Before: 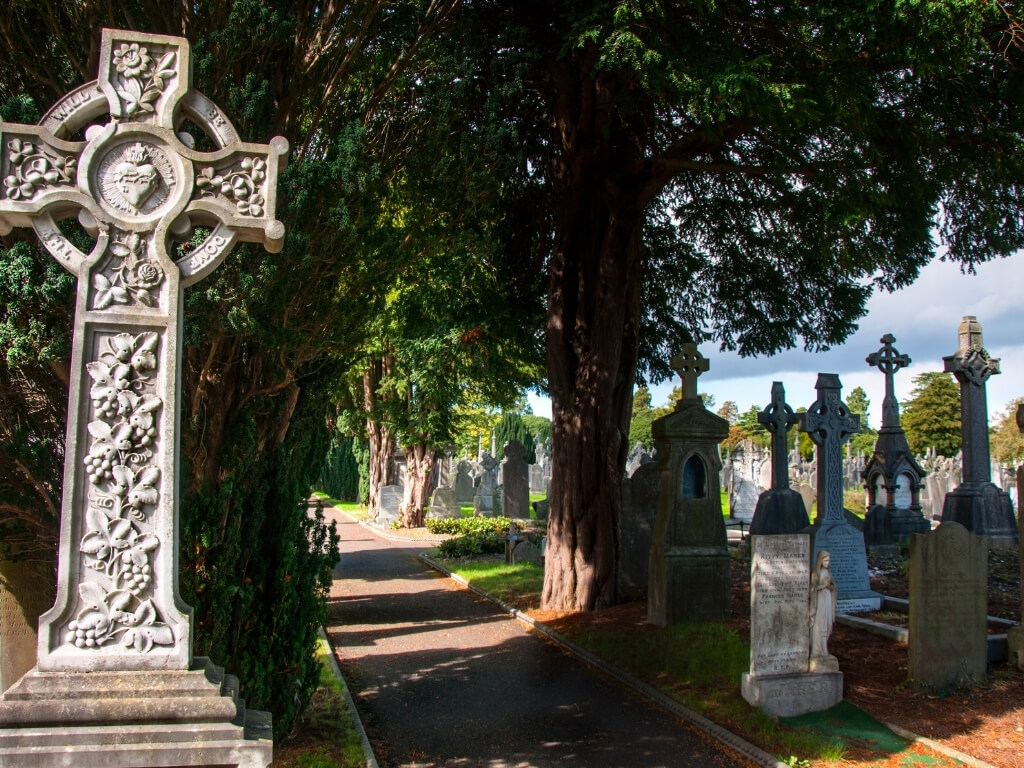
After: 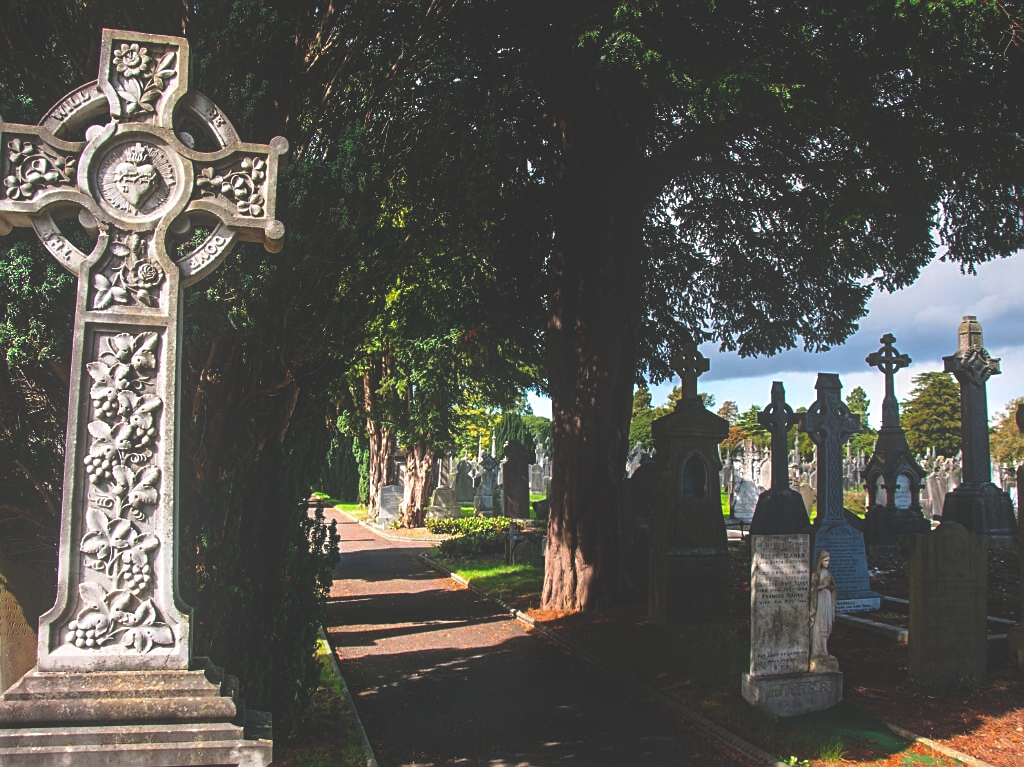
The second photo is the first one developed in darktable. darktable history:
bloom: size 13.65%, threshold 98.39%, strength 4.82%
rgb curve: curves: ch0 [(0, 0.186) (0.314, 0.284) (0.775, 0.708) (1, 1)], compensate middle gray true, preserve colors none
sharpen: radius 1.967
crop: bottom 0.071%
